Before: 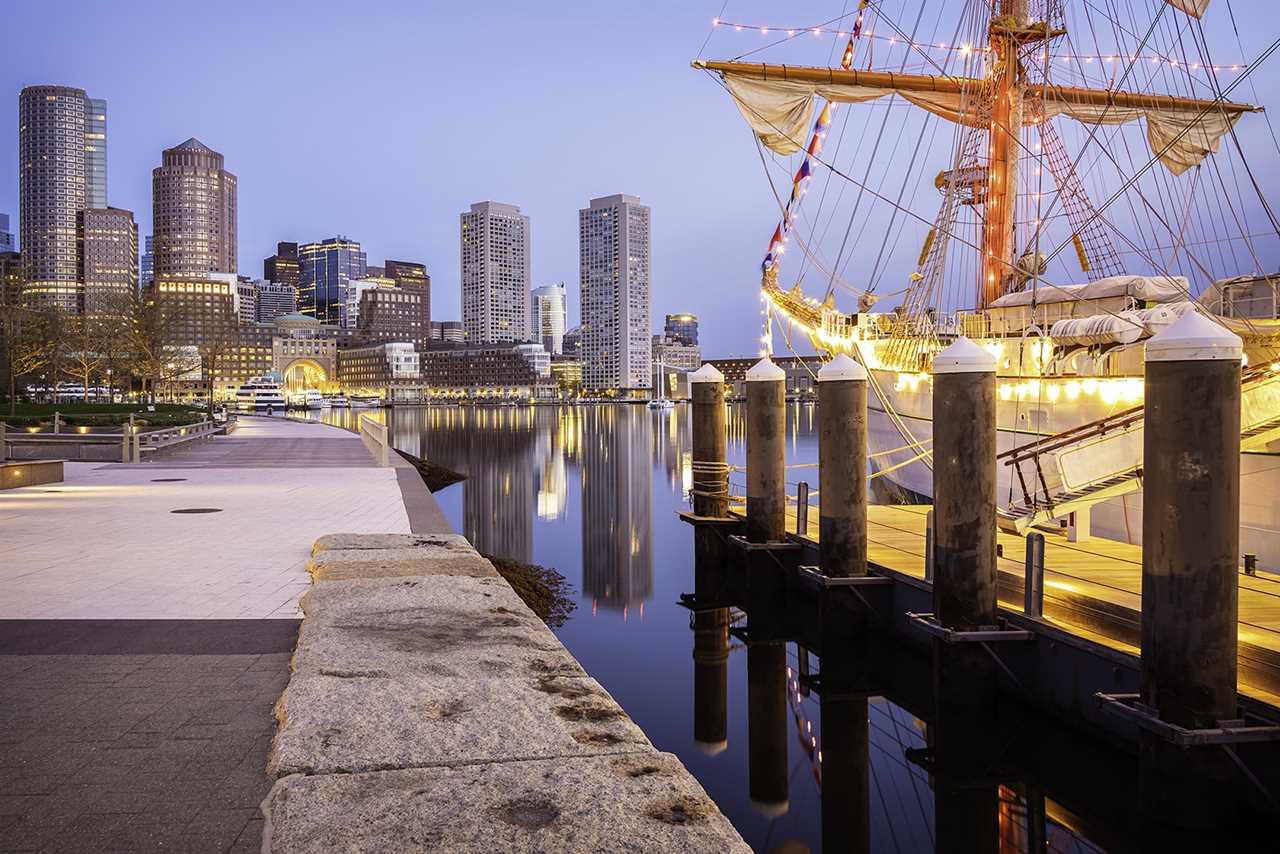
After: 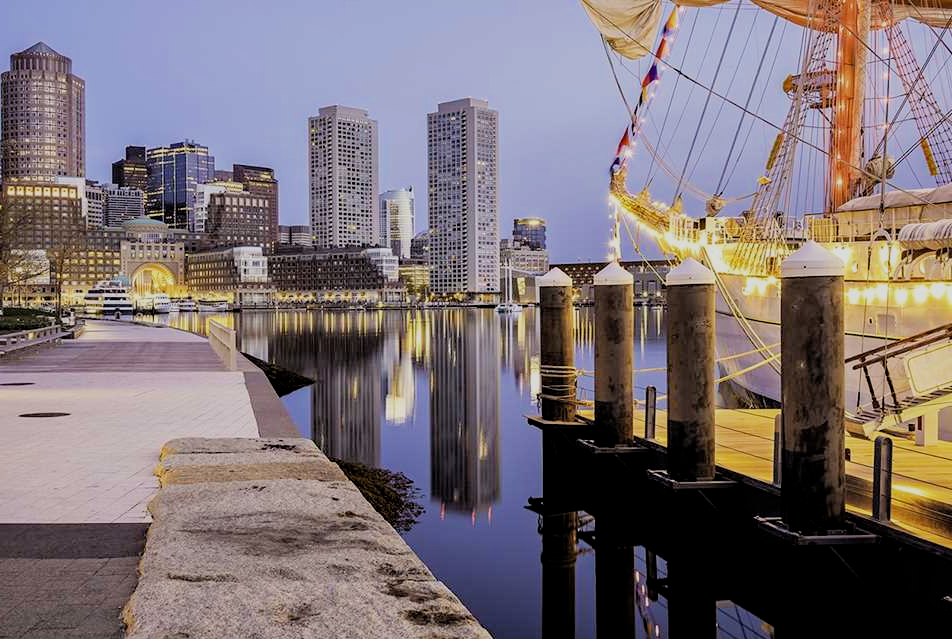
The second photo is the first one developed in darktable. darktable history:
crop and rotate: left 11.876%, top 11.417%, right 13.679%, bottom 13.72%
filmic rgb: black relative exposure -7.57 EV, white relative exposure 4.62 EV, target black luminance 0%, hardness 3.5, latitude 50.37%, contrast 1.036, highlights saturation mix 9.78%, shadows ↔ highlights balance -0.197%
haze removal: compatibility mode true, adaptive false
shadows and highlights: shadows 25.45, highlights -26.21
